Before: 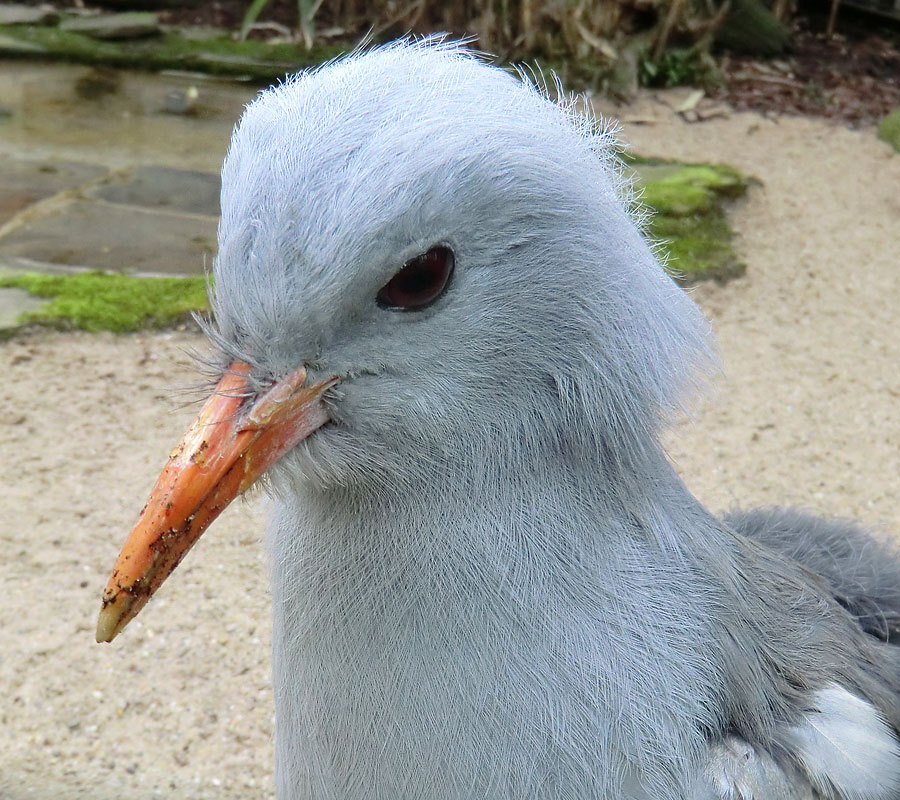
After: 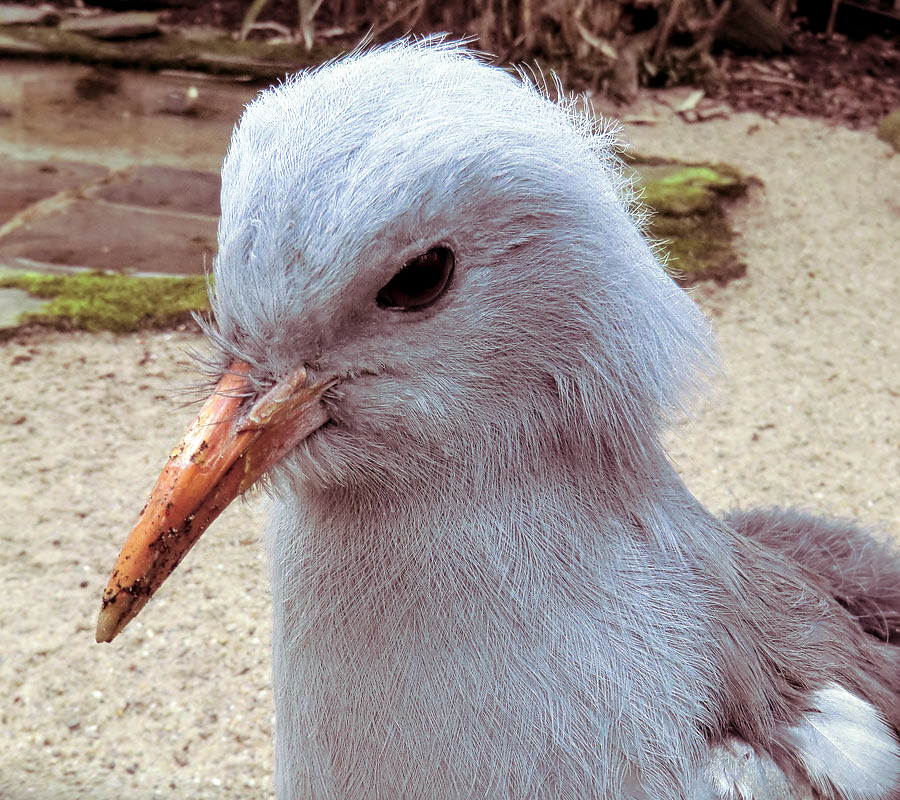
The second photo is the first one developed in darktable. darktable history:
split-toning: shadows › hue 360°
exposure: compensate highlight preservation false
local contrast: detail 140%
